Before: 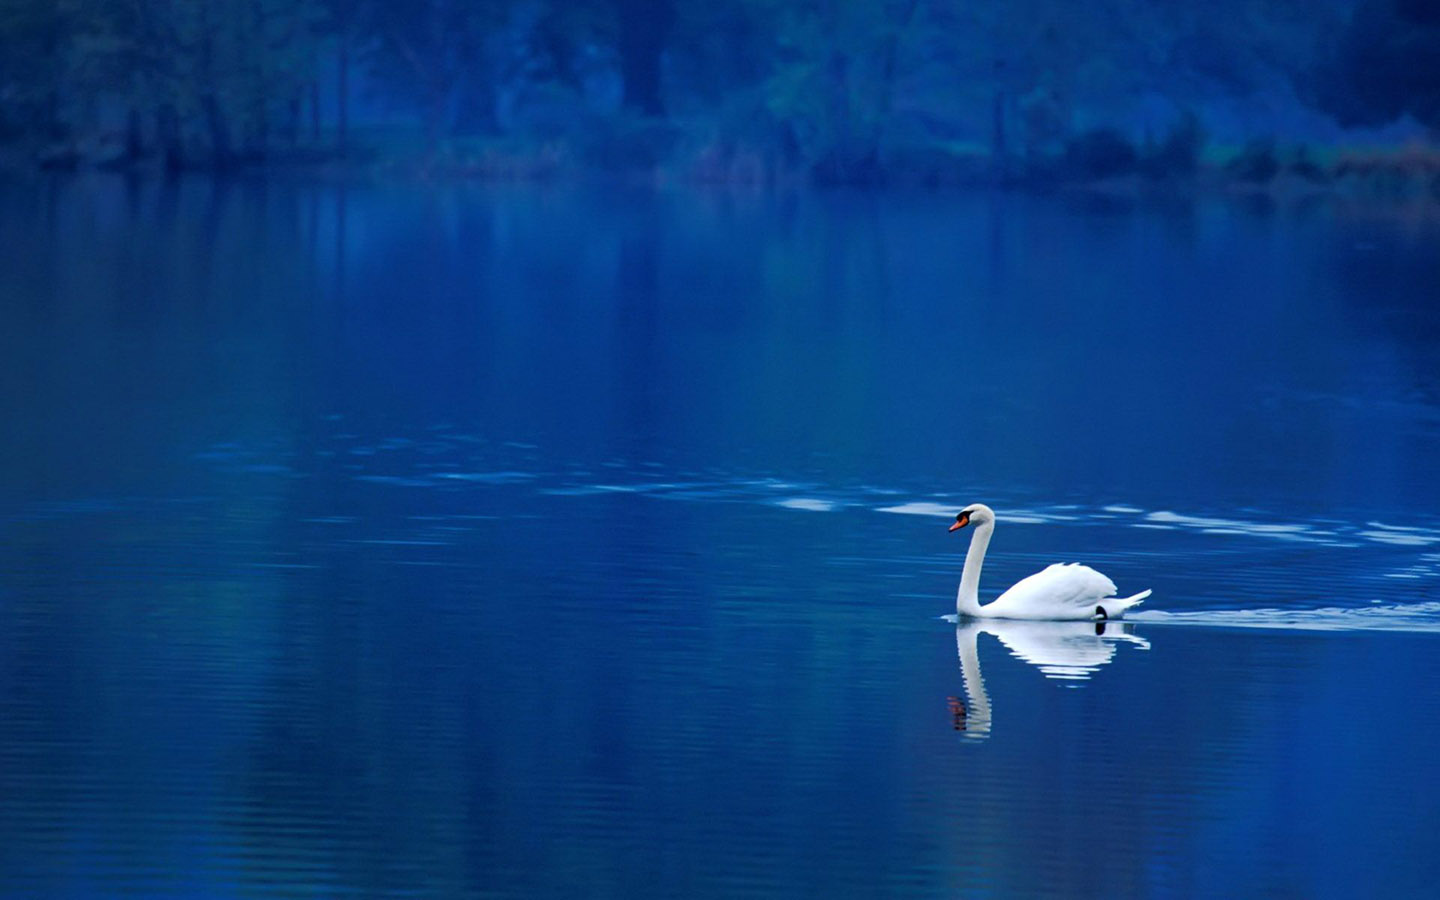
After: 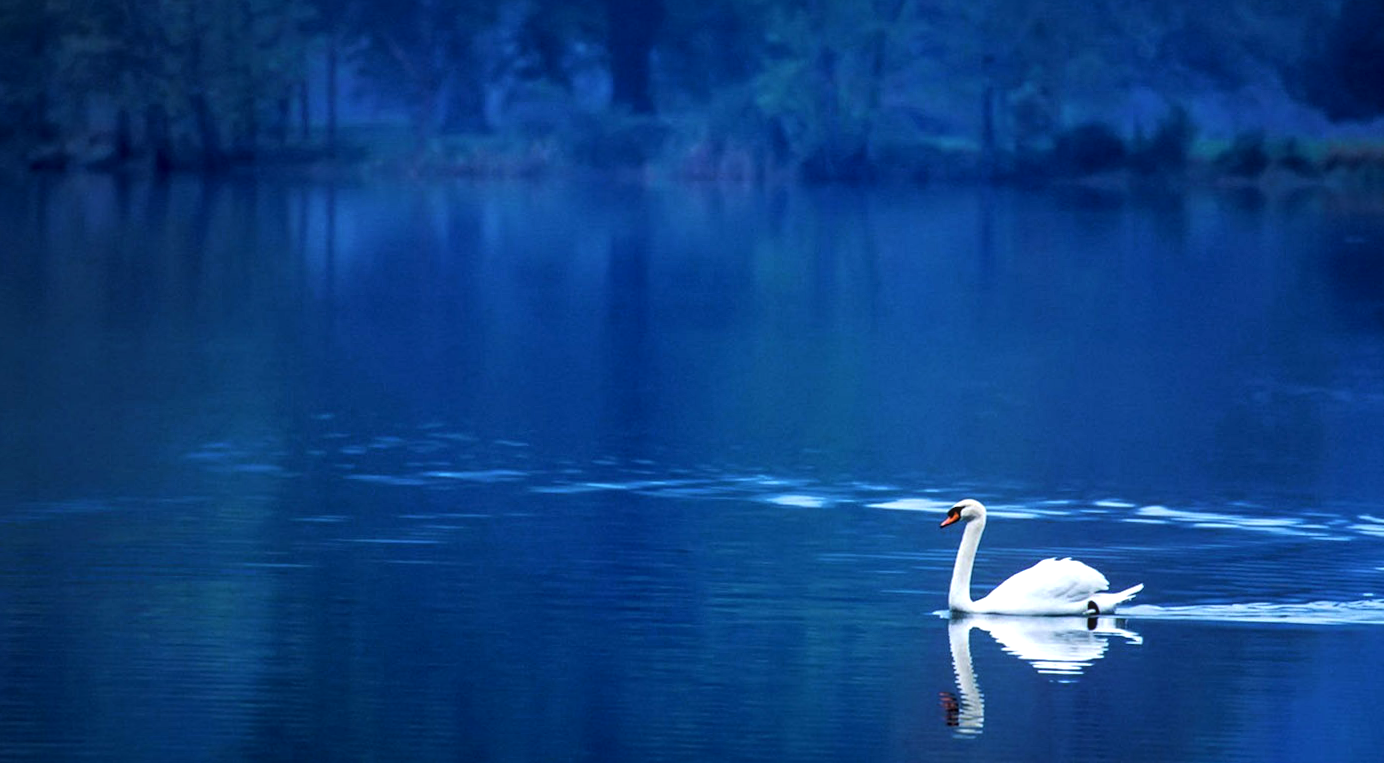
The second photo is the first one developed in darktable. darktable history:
crop and rotate: angle 0.319°, left 0.202%, right 2.784%, bottom 14.361%
tone equalizer: -8 EV -0.759 EV, -7 EV -0.689 EV, -6 EV -0.587 EV, -5 EV -0.377 EV, -3 EV 0.389 EV, -2 EV 0.6 EV, -1 EV 0.694 EV, +0 EV 0.767 EV, edges refinement/feathering 500, mask exposure compensation -1.57 EV, preserve details no
local contrast: on, module defaults
